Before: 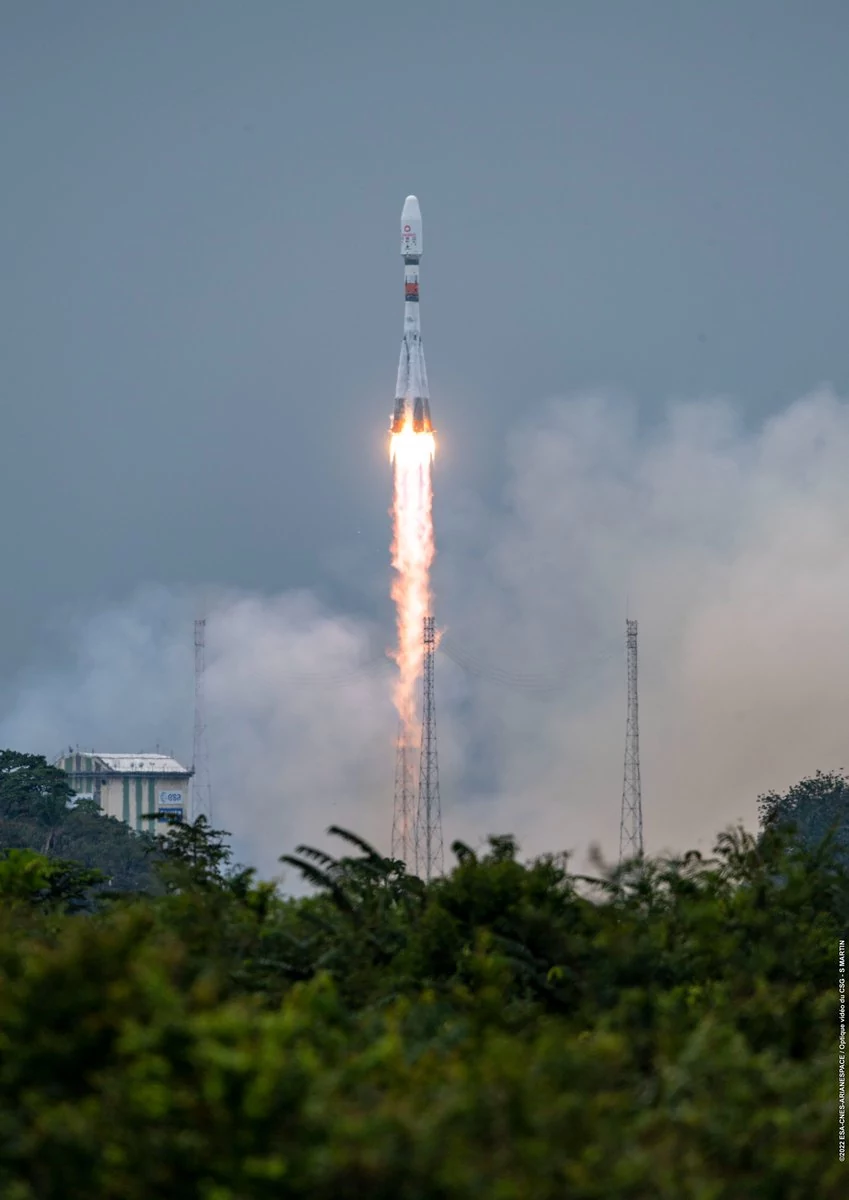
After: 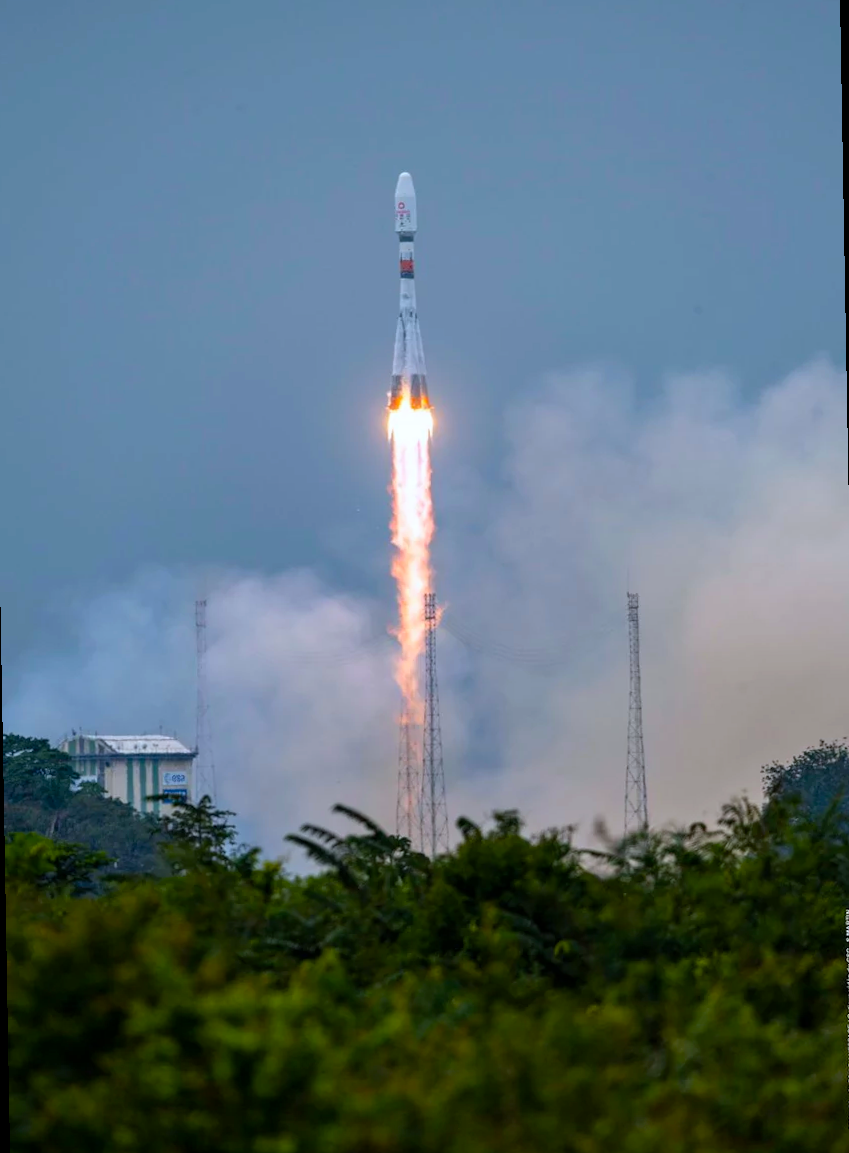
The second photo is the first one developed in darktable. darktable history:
color balance rgb: linear chroma grading › global chroma 15%, perceptual saturation grading › global saturation 30%
rotate and perspective: rotation -1°, crop left 0.011, crop right 0.989, crop top 0.025, crop bottom 0.975
white balance: red 0.98, blue 1.034
